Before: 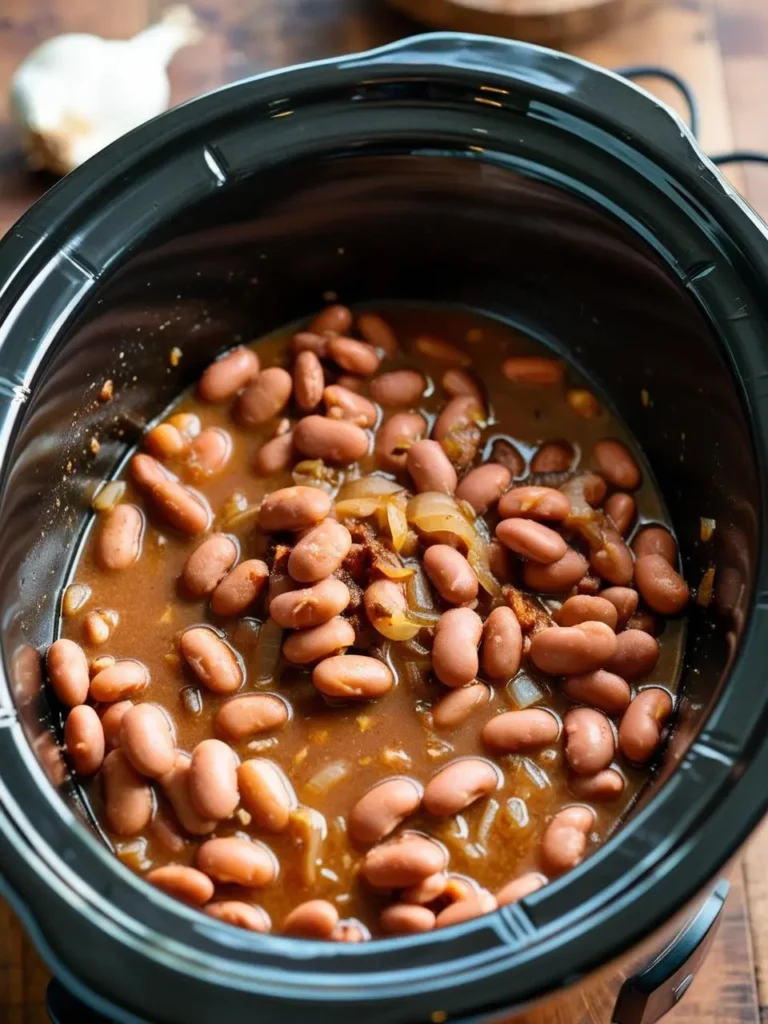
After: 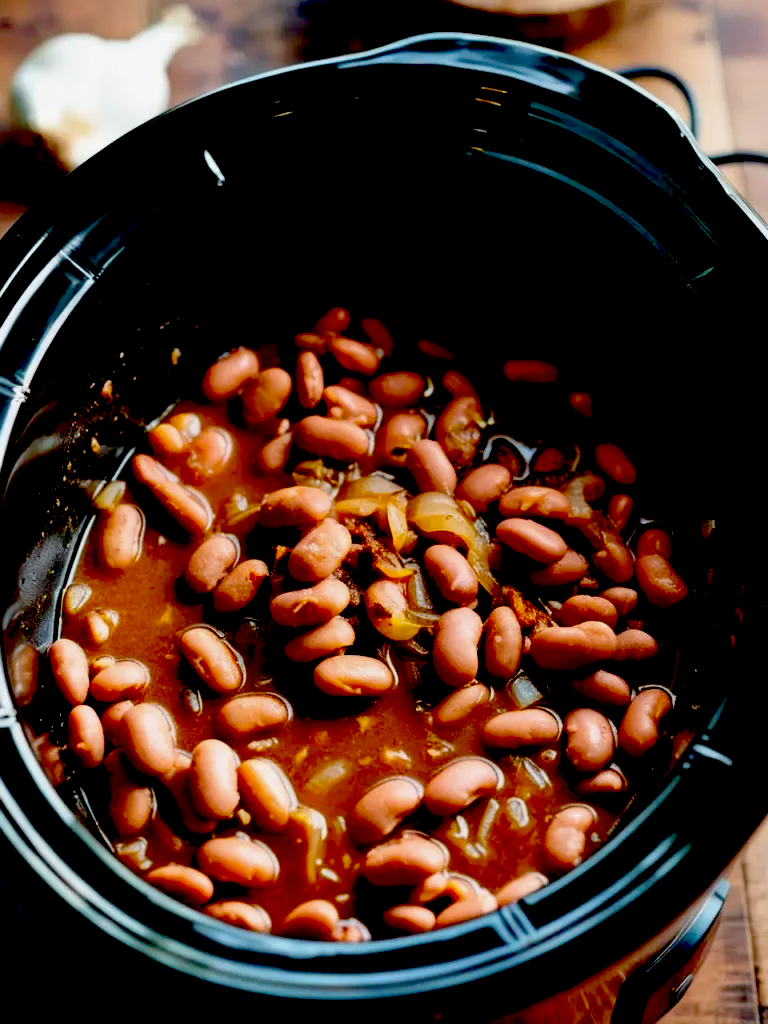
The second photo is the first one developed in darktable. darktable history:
exposure: black level correction 0.099, exposure -0.091 EV, compensate exposure bias true, compensate highlight preservation false
